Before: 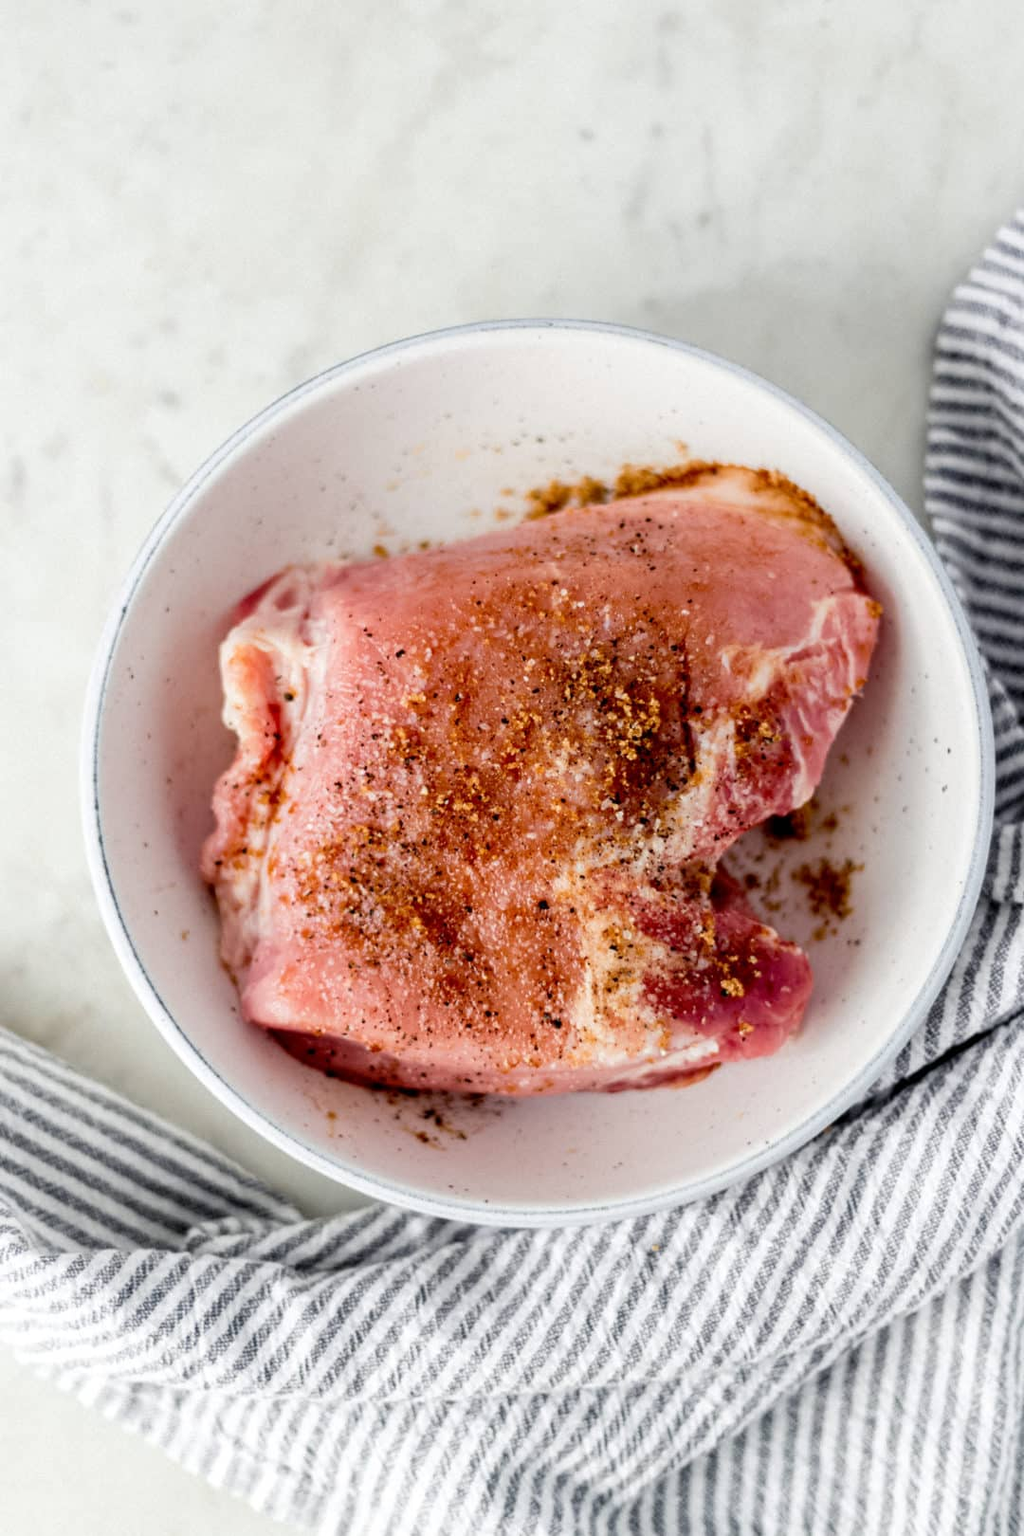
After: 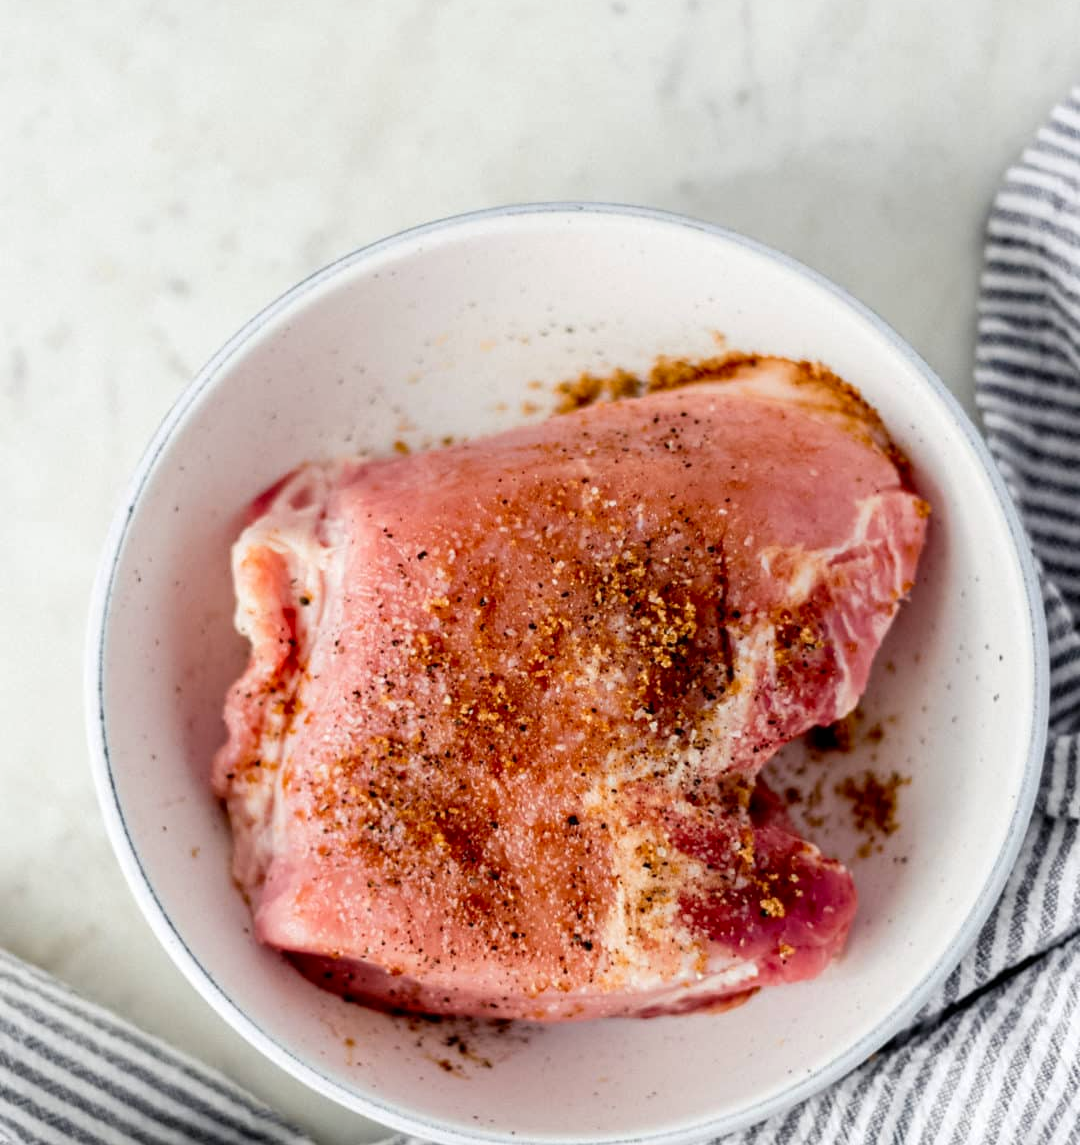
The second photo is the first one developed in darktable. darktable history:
crop and rotate: top 8.293%, bottom 20.996%
contrast brightness saturation: contrast 0.04, saturation 0.07
